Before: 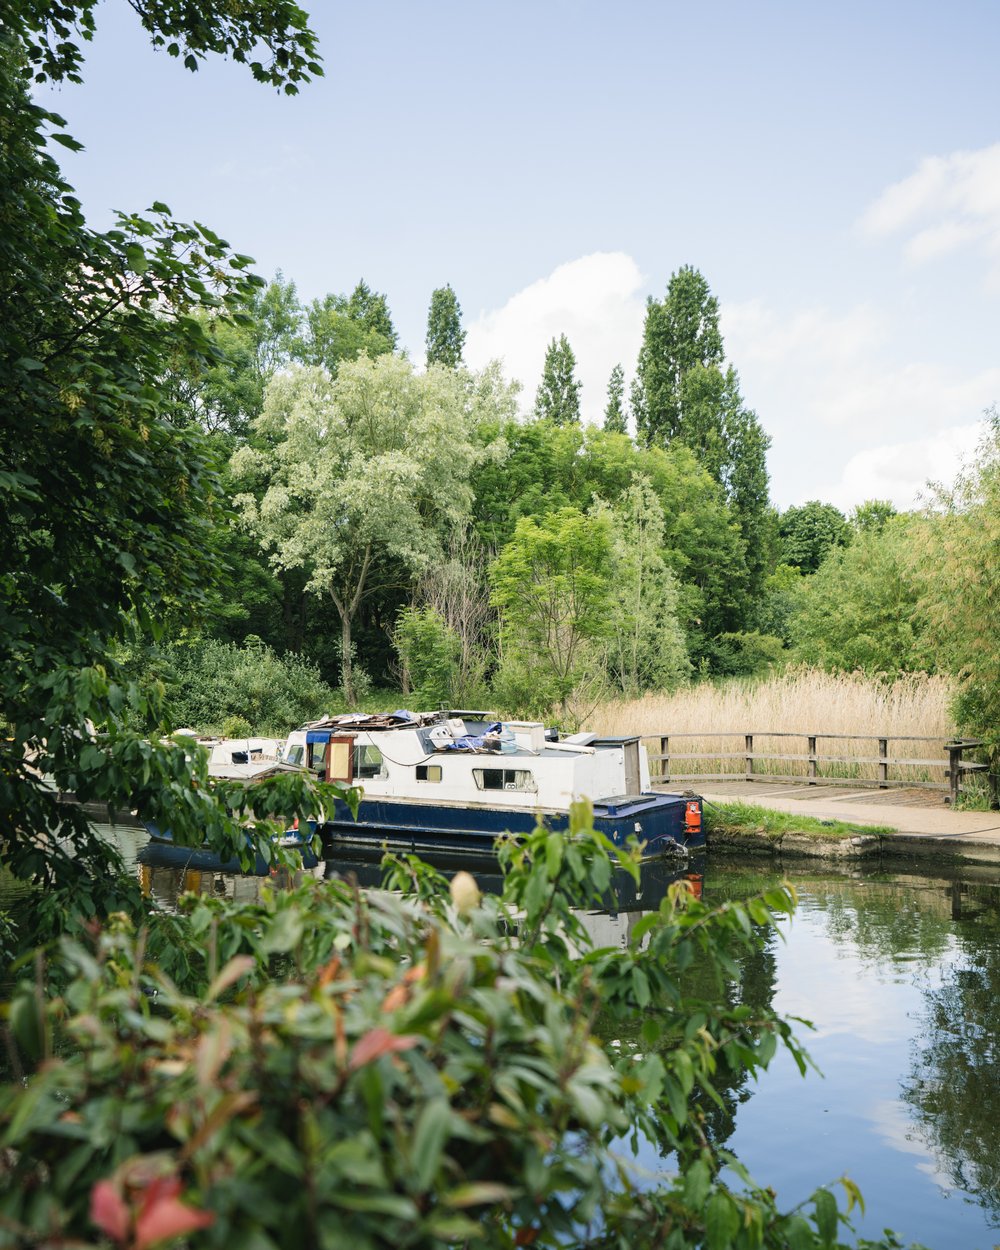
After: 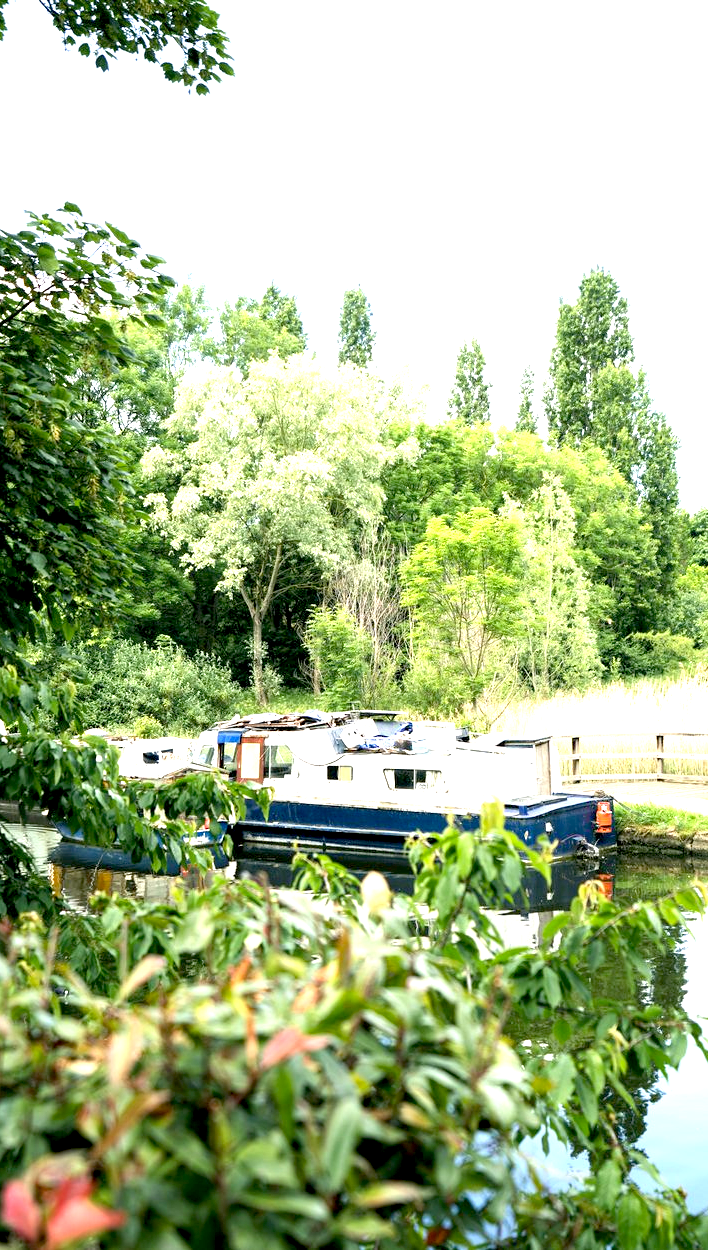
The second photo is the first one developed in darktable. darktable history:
exposure: black level correction 0.009, exposure 1.414 EV, compensate highlight preservation false
crop and rotate: left 8.998%, right 20.103%
